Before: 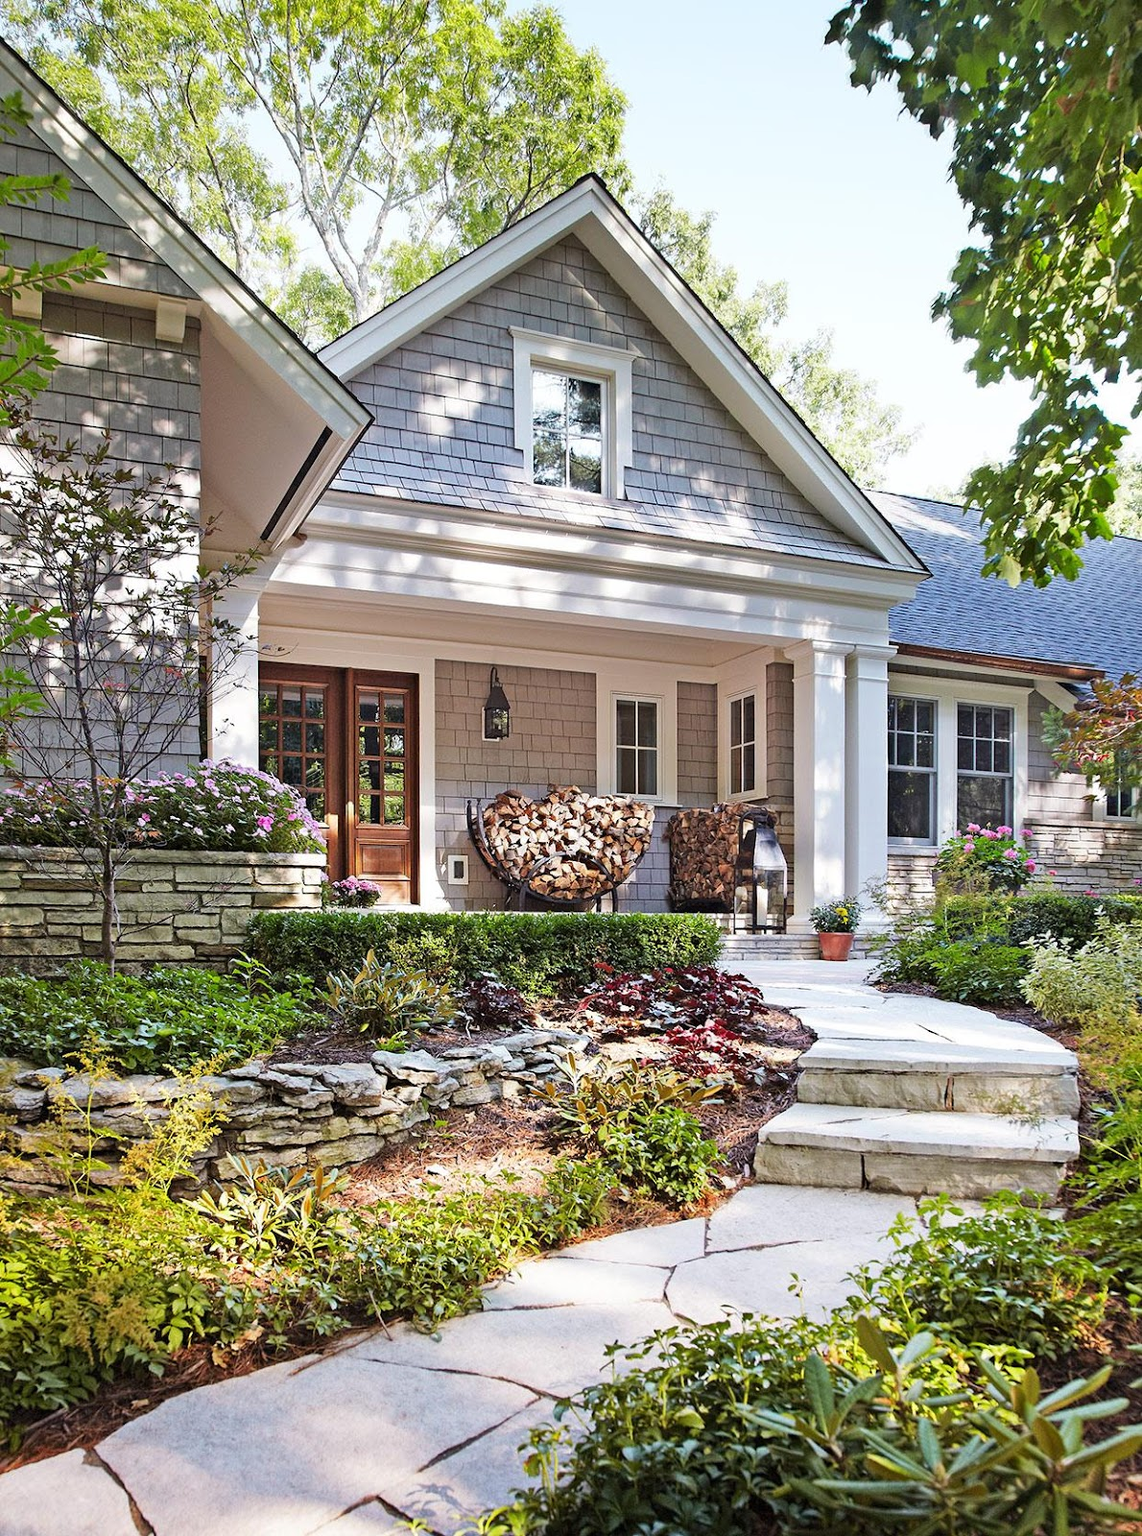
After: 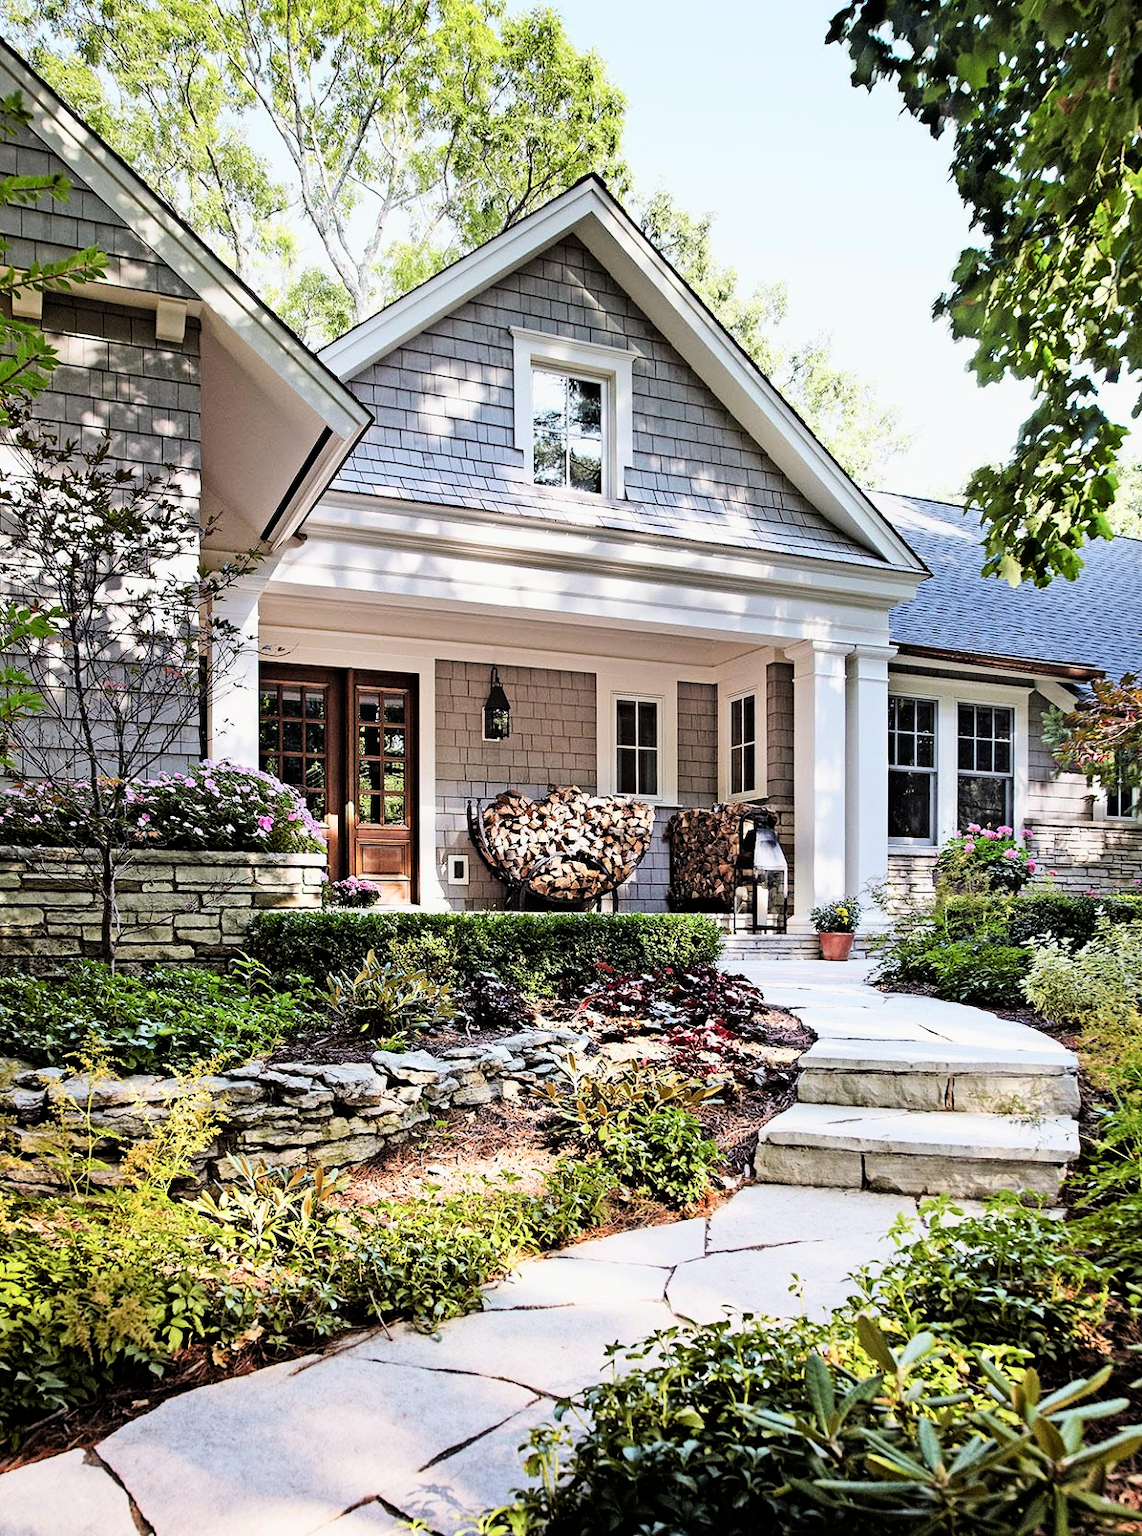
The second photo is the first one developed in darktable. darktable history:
filmic rgb: black relative exposure -5.31 EV, white relative exposure 2.89 EV, dynamic range scaling -37.31%, hardness 4, contrast 1.613, highlights saturation mix -1.05%, color science v6 (2022)
